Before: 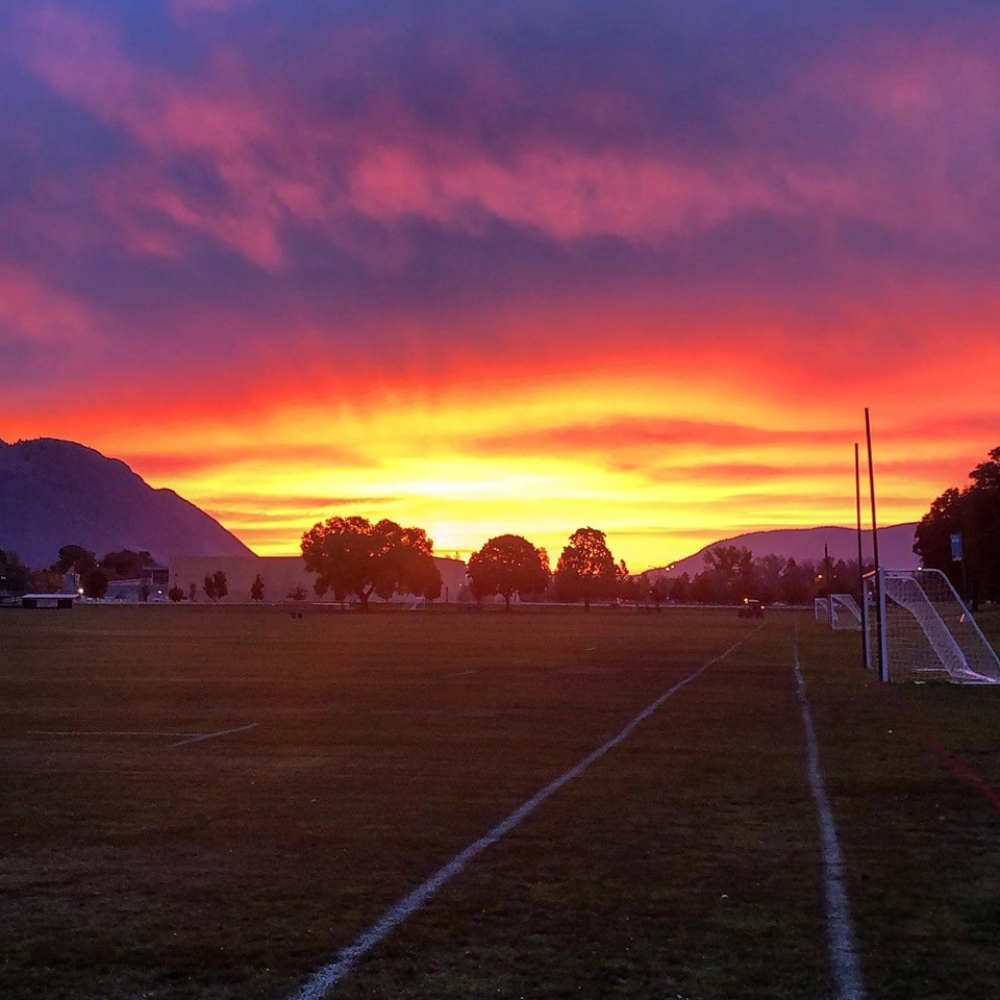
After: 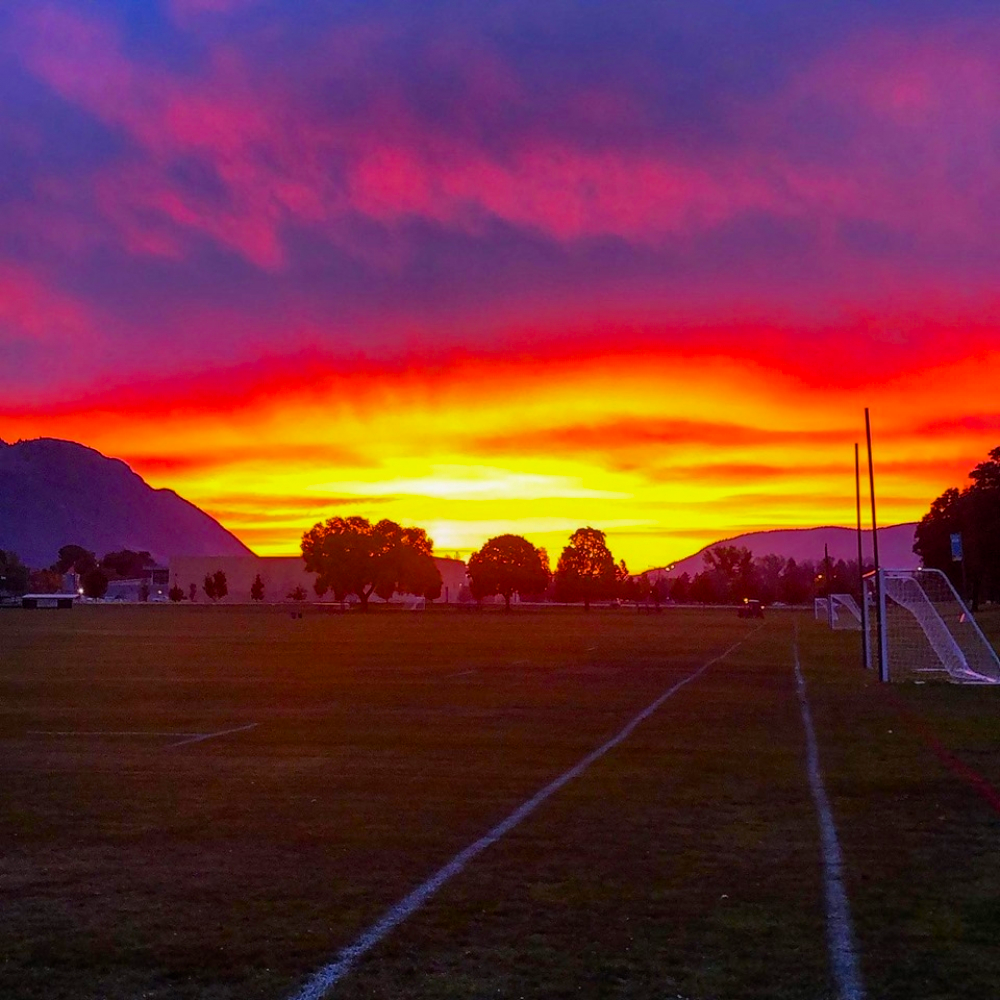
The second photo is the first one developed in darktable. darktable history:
color balance rgb: linear chroma grading › global chroma 15%, perceptual saturation grading › global saturation 30%
shadows and highlights: shadows -20, white point adjustment -2, highlights -35
